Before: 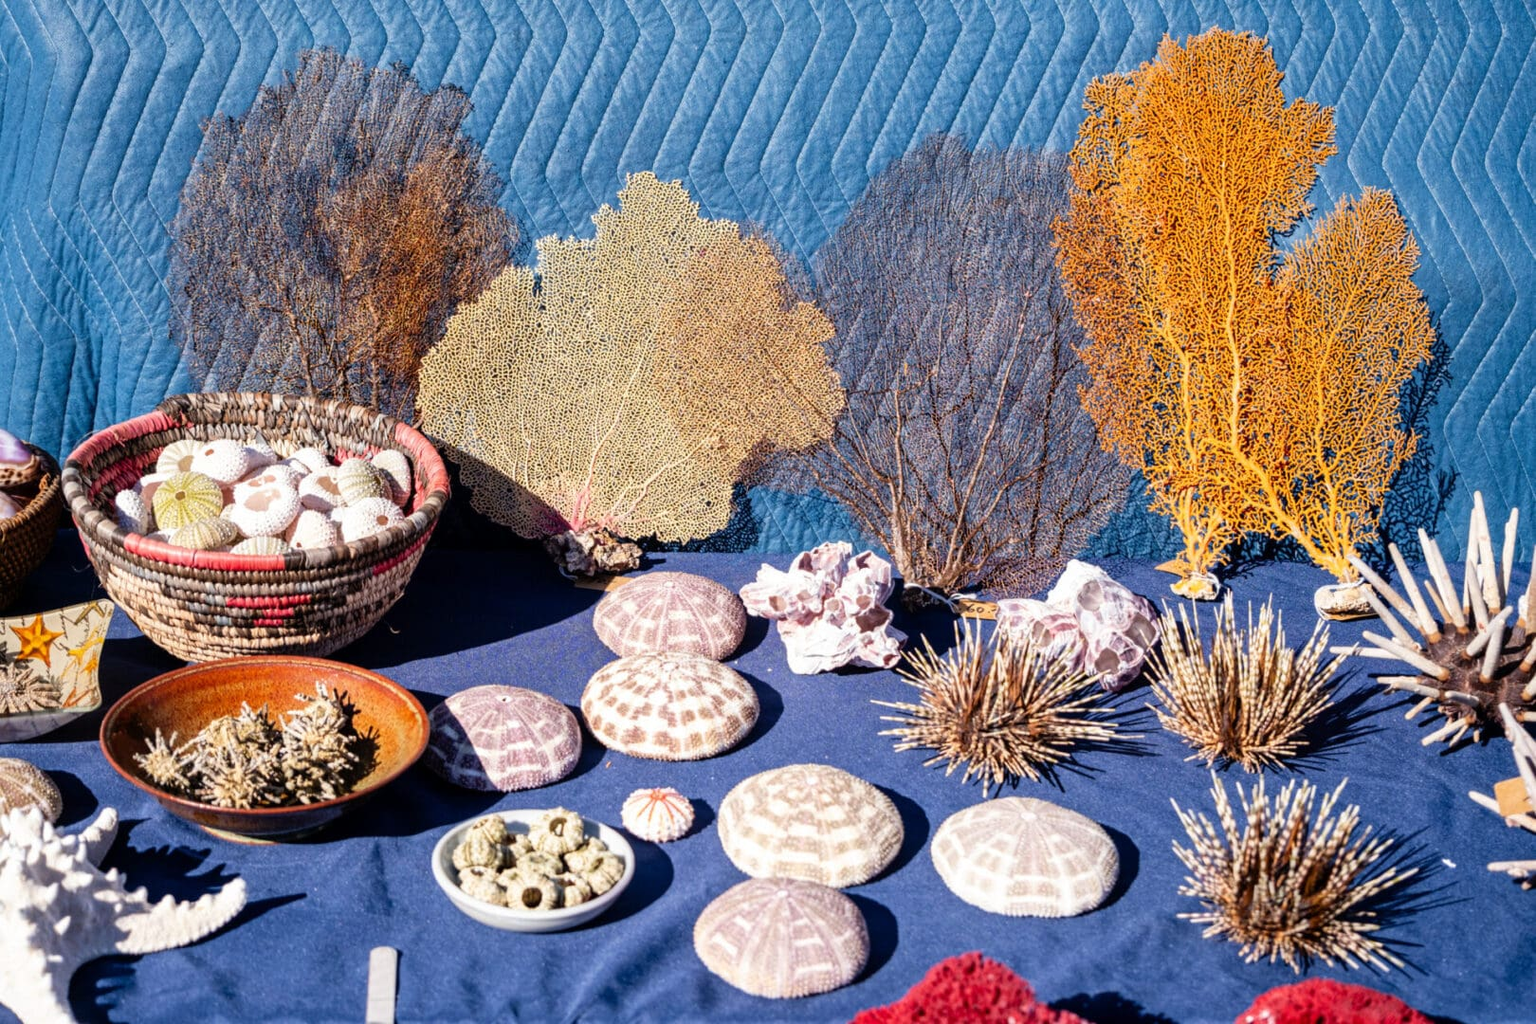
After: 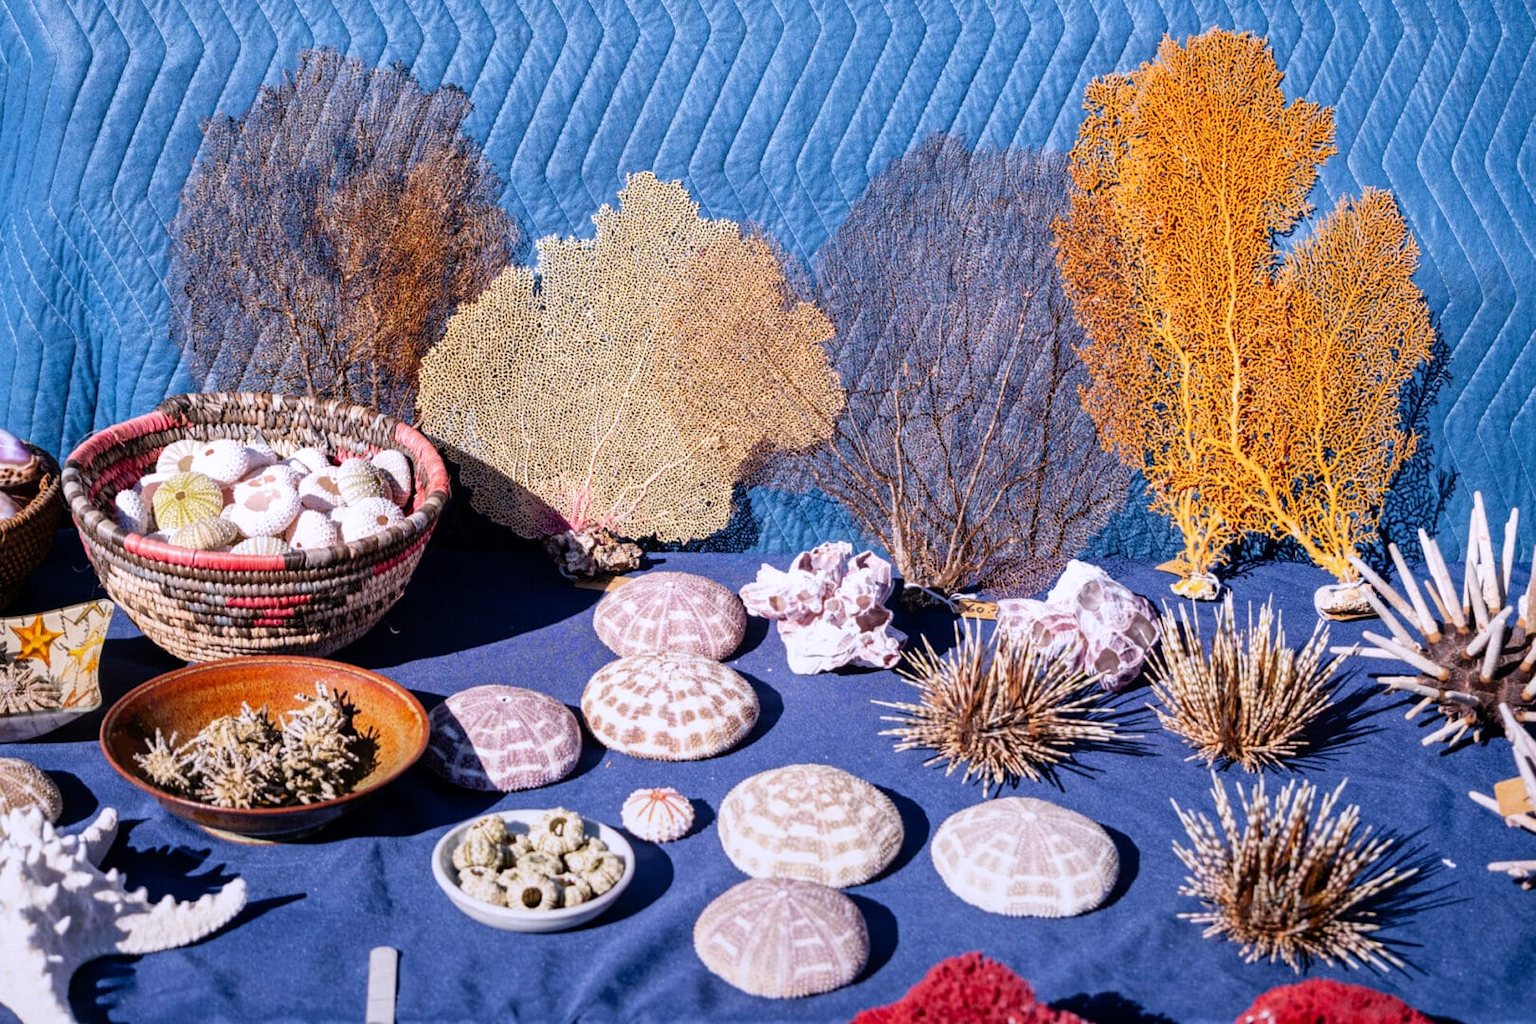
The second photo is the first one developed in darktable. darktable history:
exposure: exposure 0.078 EV, compensate highlight preservation false
graduated density: rotation -180°, offset 24.95
white balance: red 1.004, blue 1.096
